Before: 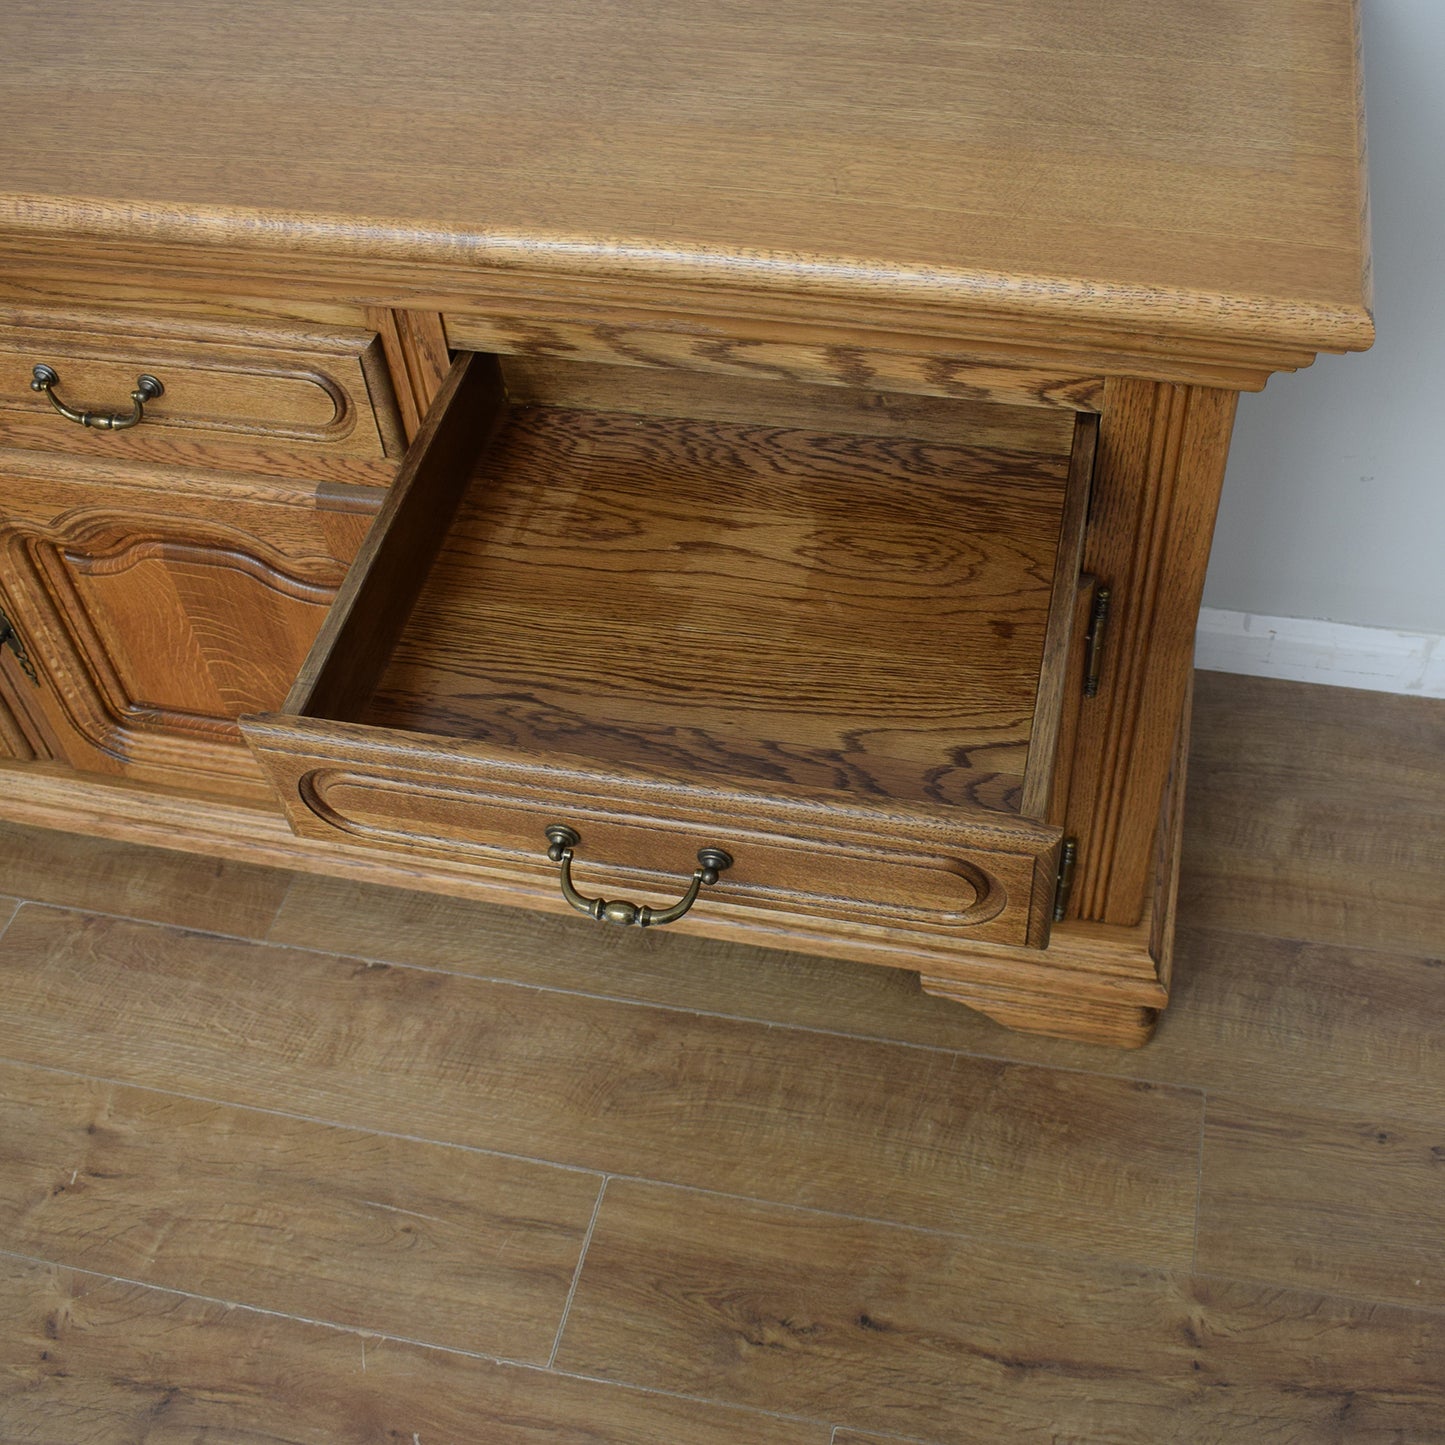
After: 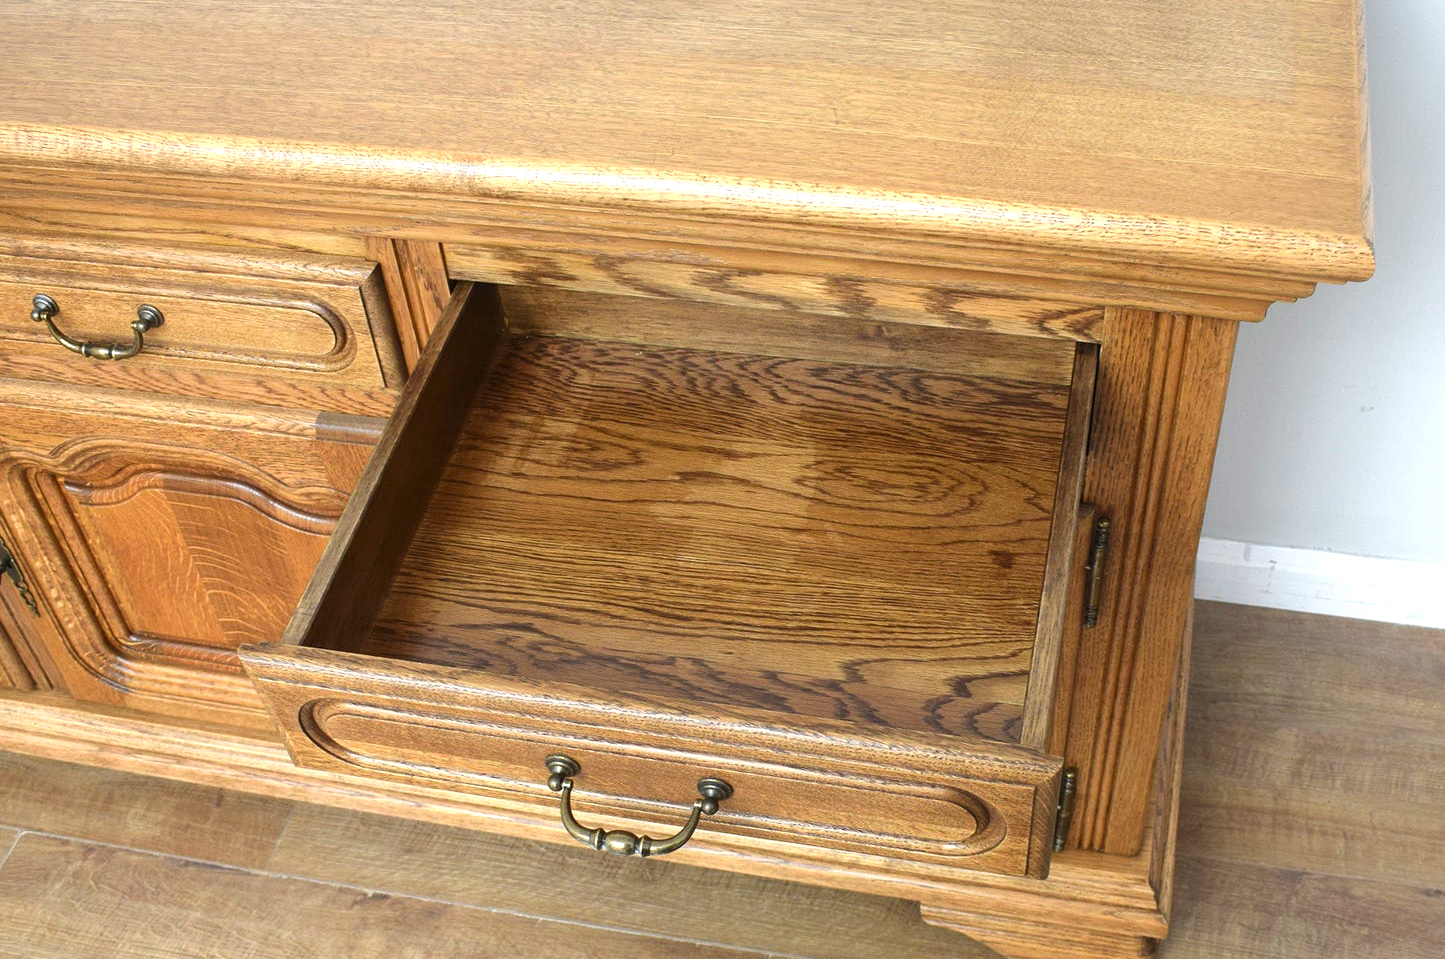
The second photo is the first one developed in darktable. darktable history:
crop and rotate: top 4.866%, bottom 28.766%
exposure: black level correction 0, exposure 1.199 EV, compensate highlight preservation false
